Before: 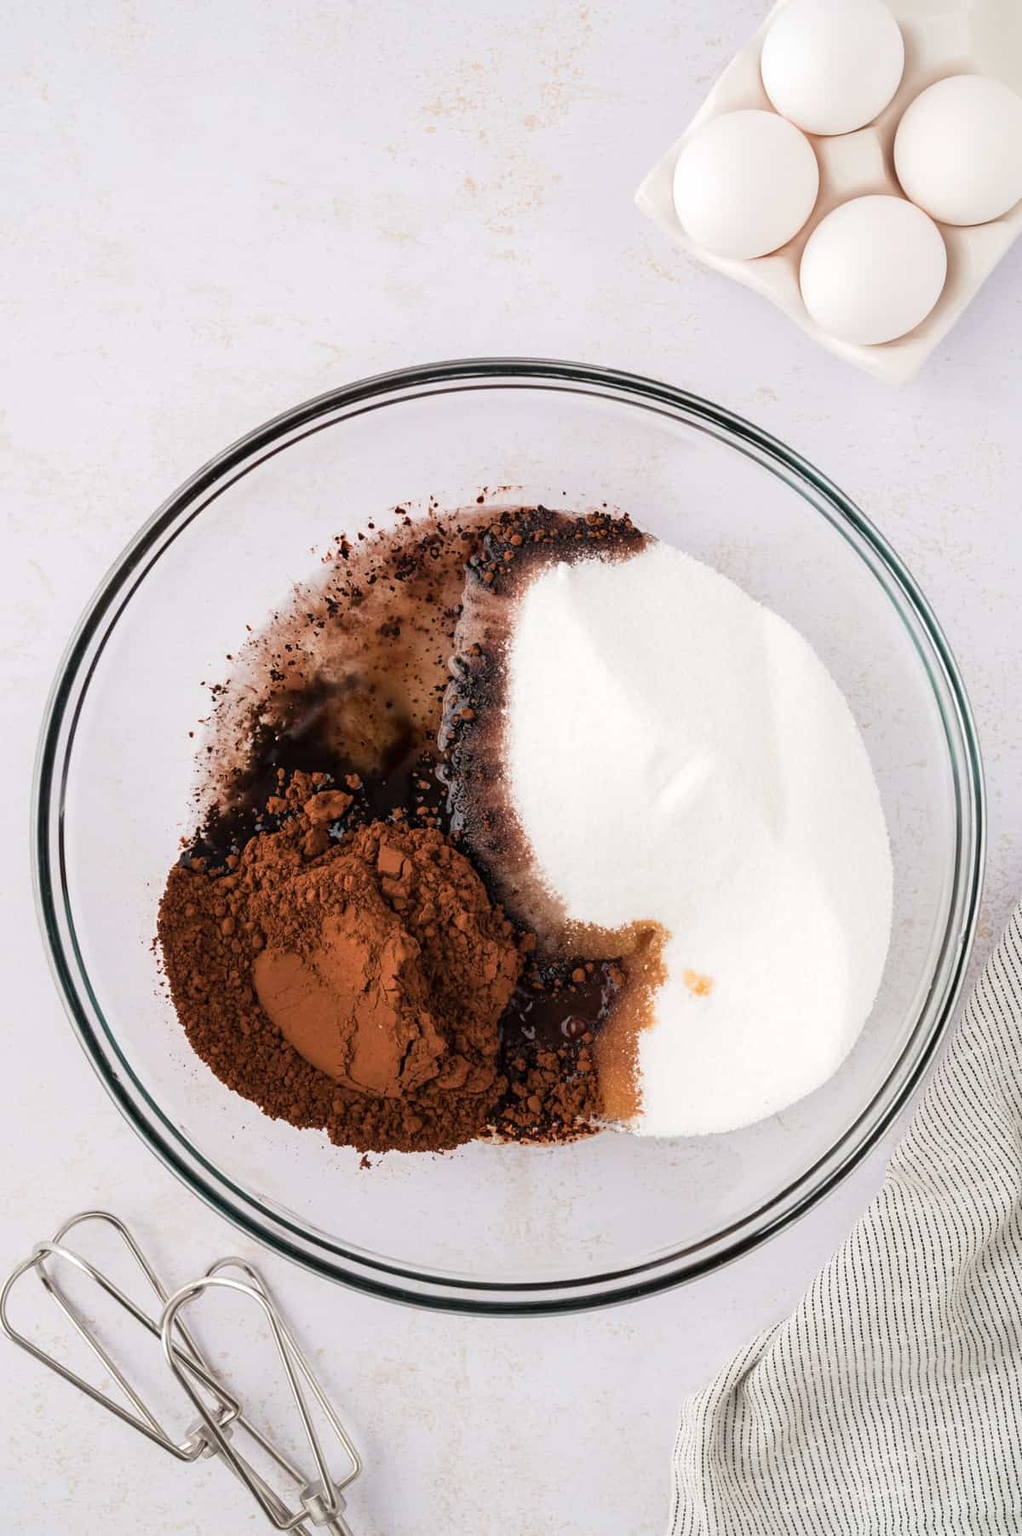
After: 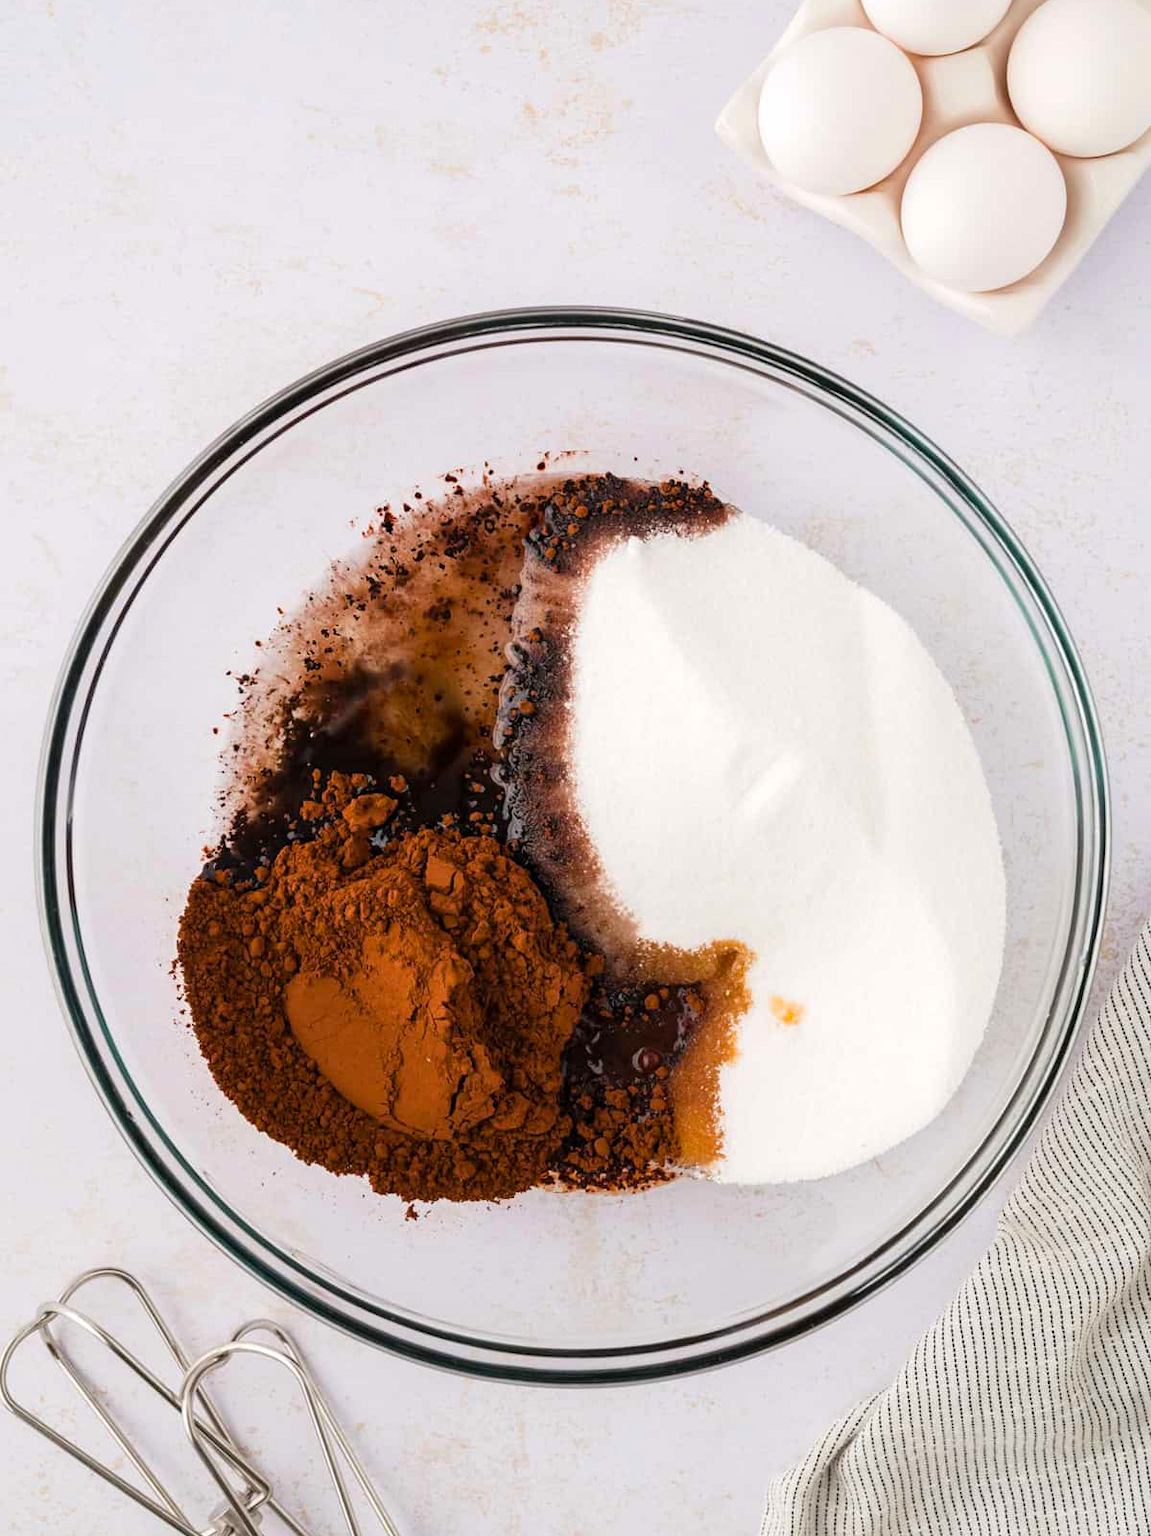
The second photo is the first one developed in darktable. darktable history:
crop and rotate: top 5.609%, bottom 5.609%
color balance rgb: linear chroma grading › global chroma 8.33%, perceptual saturation grading › global saturation 18.52%, global vibrance 7.87%
